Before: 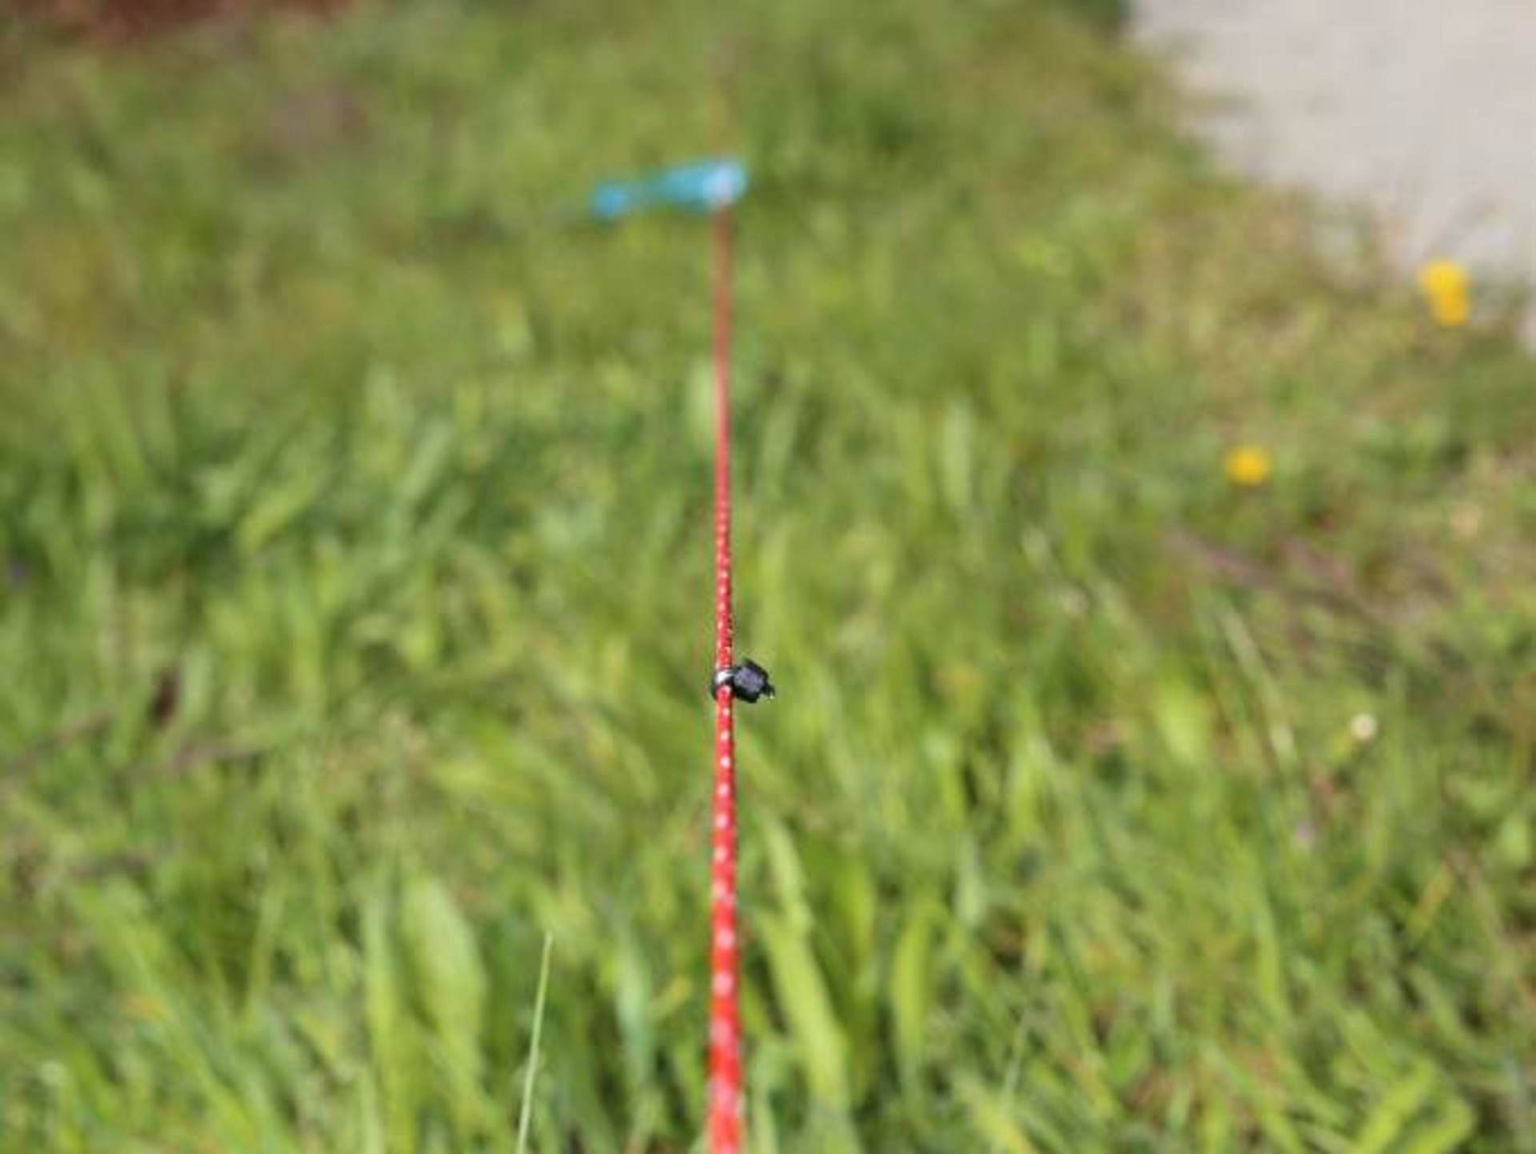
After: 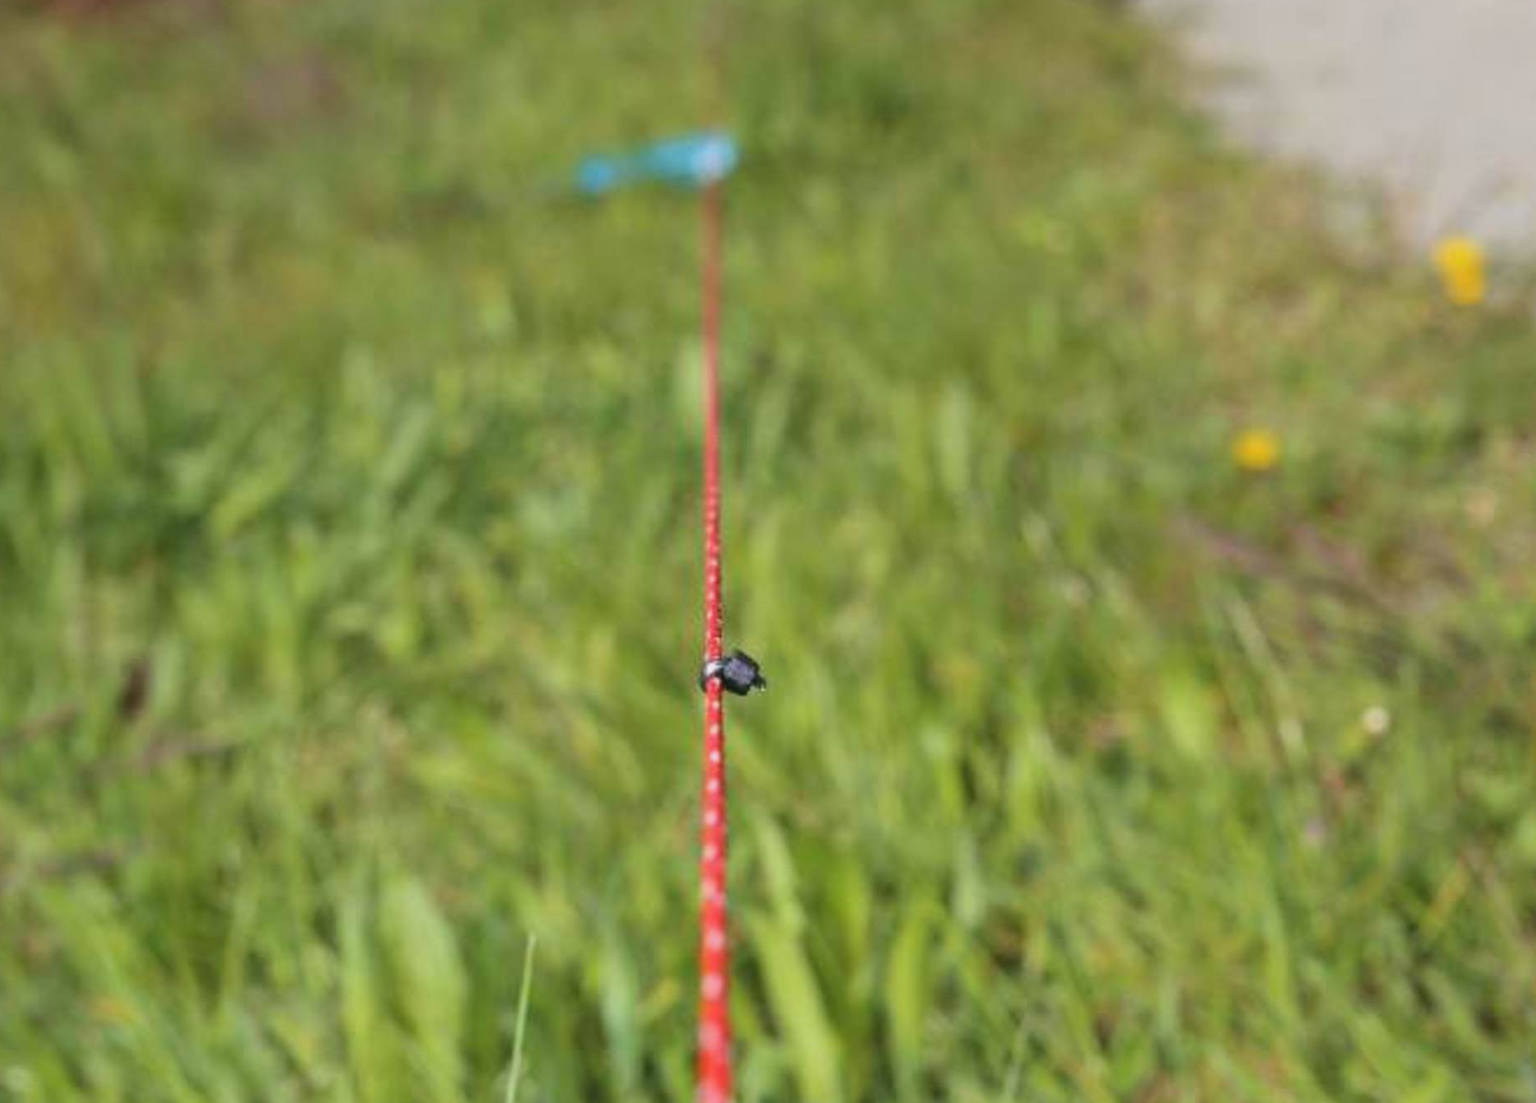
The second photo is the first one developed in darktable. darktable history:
crop: left 2.32%, top 2.757%, right 1.075%, bottom 4.864%
contrast brightness saturation: contrast -0.12
